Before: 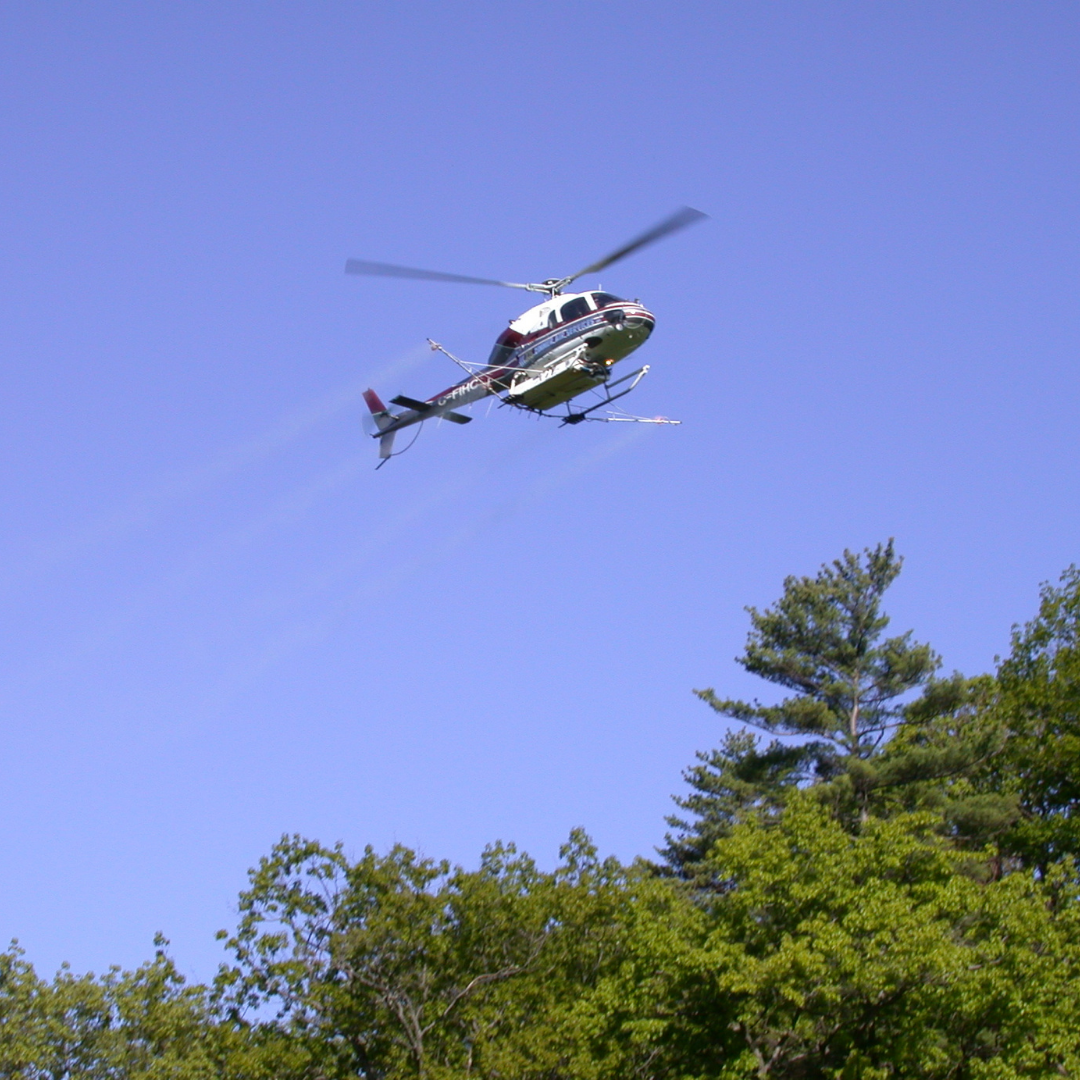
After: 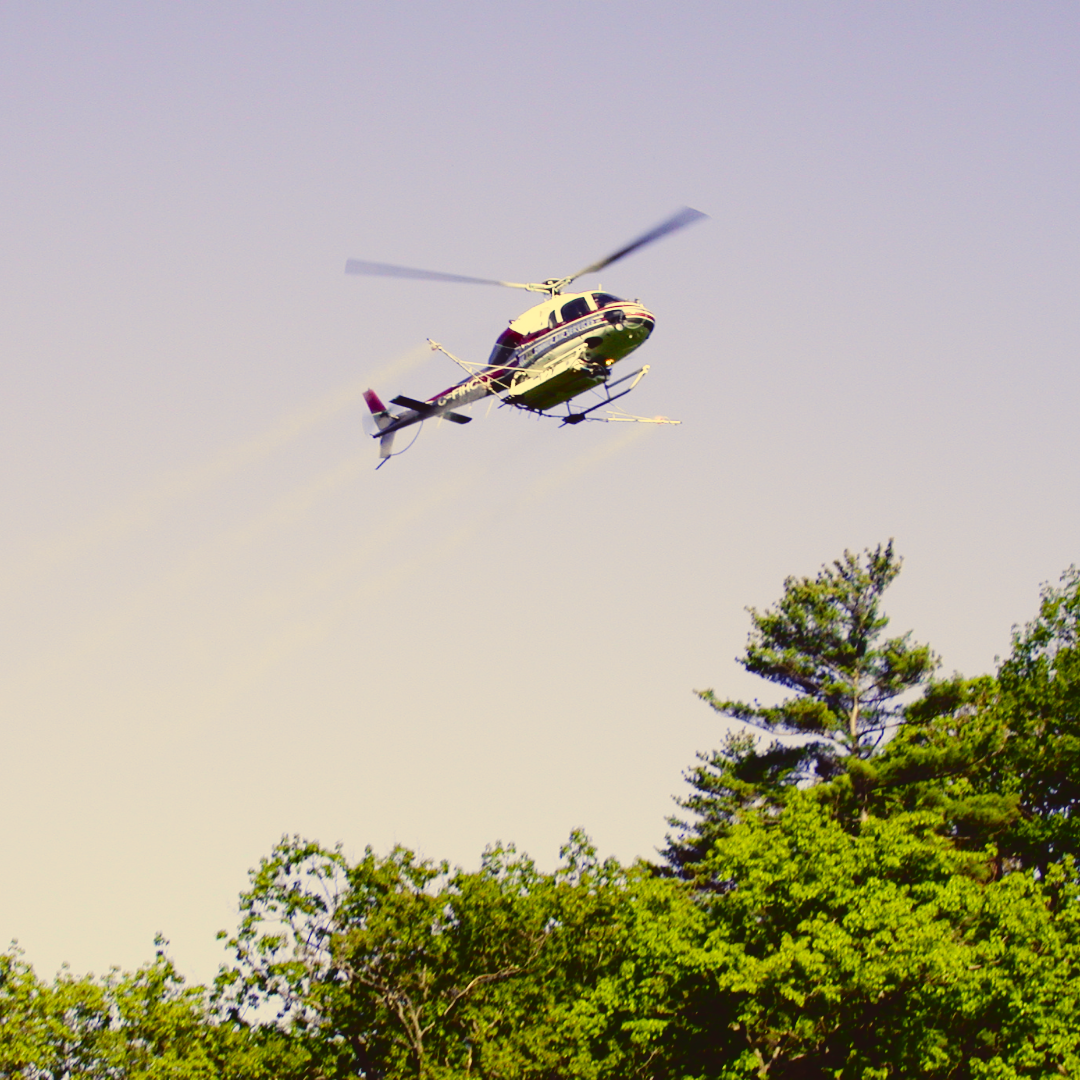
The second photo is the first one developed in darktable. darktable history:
tone curve: curves: ch0 [(0, 0.056) (0.049, 0.073) (0.155, 0.127) (0.33, 0.331) (0.432, 0.46) (0.601, 0.655) (0.843, 0.876) (1, 0.965)]; ch1 [(0, 0) (0.339, 0.334) (0.445, 0.419) (0.476, 0.454) (0.497, 0.494) (0.53, 0.511) (0.557, 0.549) (0.613, 0.614) (0.728, 0.729) (1, 1)]; ch2 [(0, 0) (0.327, 0.318) (0.417, 0.426) (0.46, 0.453) (0.502, 0.5) (0.526, 0.52) (0.54, 0.543) (0.606, 0.61) (0.74, 0.716) (1, 1)], color space Lab, independent channels, preserve colors none
base curve: curves: ch0 [(0, 0) (0.036, 0.025) (0.121, 0.166) (0.206, 0.329) (0.605, 0.79) (1, 1)], preserve colors none
color correction: highlights a* -0.482, highlights b* 40, shadows a* 9.8, shadows b* -0.161
